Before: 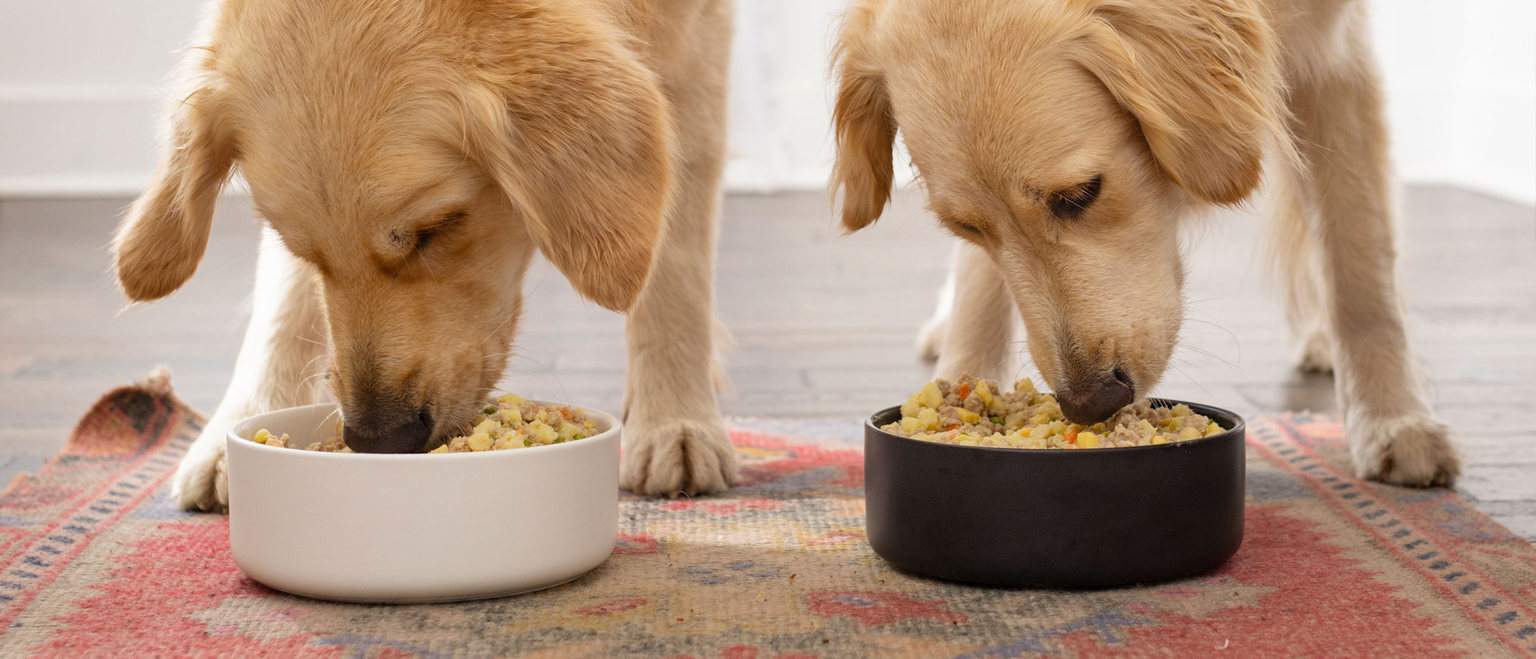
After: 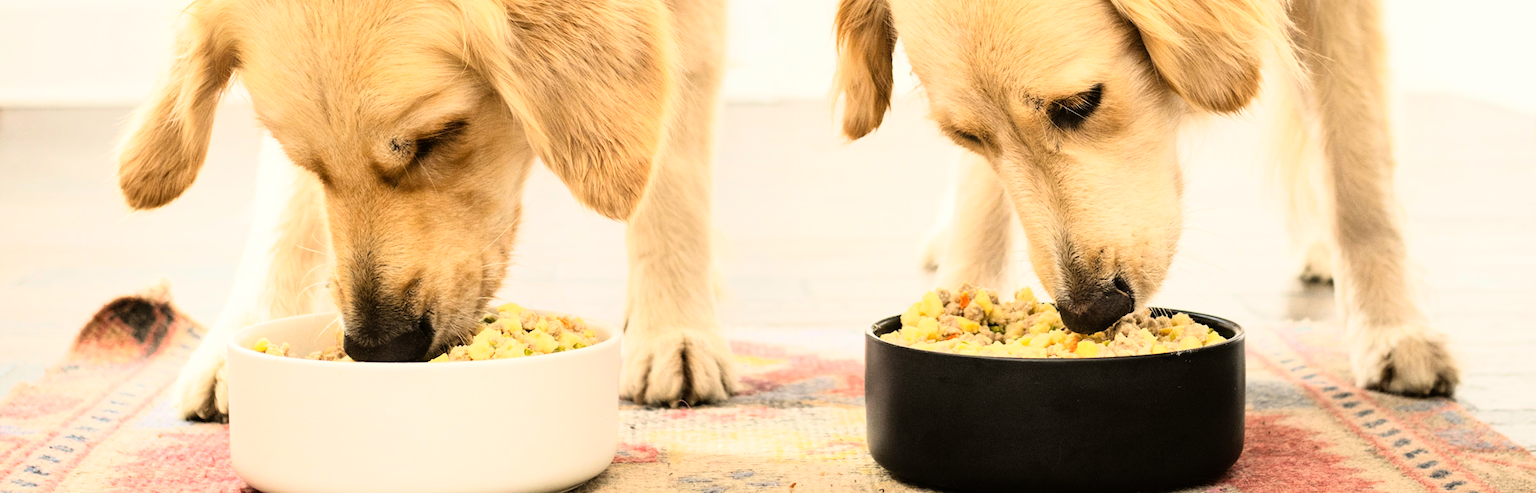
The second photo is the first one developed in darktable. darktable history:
crop: top 13.819%, bottom 11.169%
color balance: mode lift, gamma, gain (sRGB), lift [1.04, 1, 1, 0.97], gamma [1.01, 1, 1, 0.97], gain [0.96, 1, 1, 0.97]
rgb curve: curves: ch0 [(0, 0) (0.21, 0.15) (0.24, 0.21) (0.5, 0.75) (0.75, 0.96) (0.89, 0.99) (1, 1)]; ch1 [(0, 0.02) (0.21, 0.13) (0.25, 0.2) (0.5, 0.67) (0.75, 0.9) (0.89, 0.97) (1, 1)]; ch2 [(0, 0.02) (0.21, 0.13) (0.25, 0.2) (0.5, 0.67) (0.75, 0.9) (0.89, 0.97) (1, 1)], compensate middle gray true
